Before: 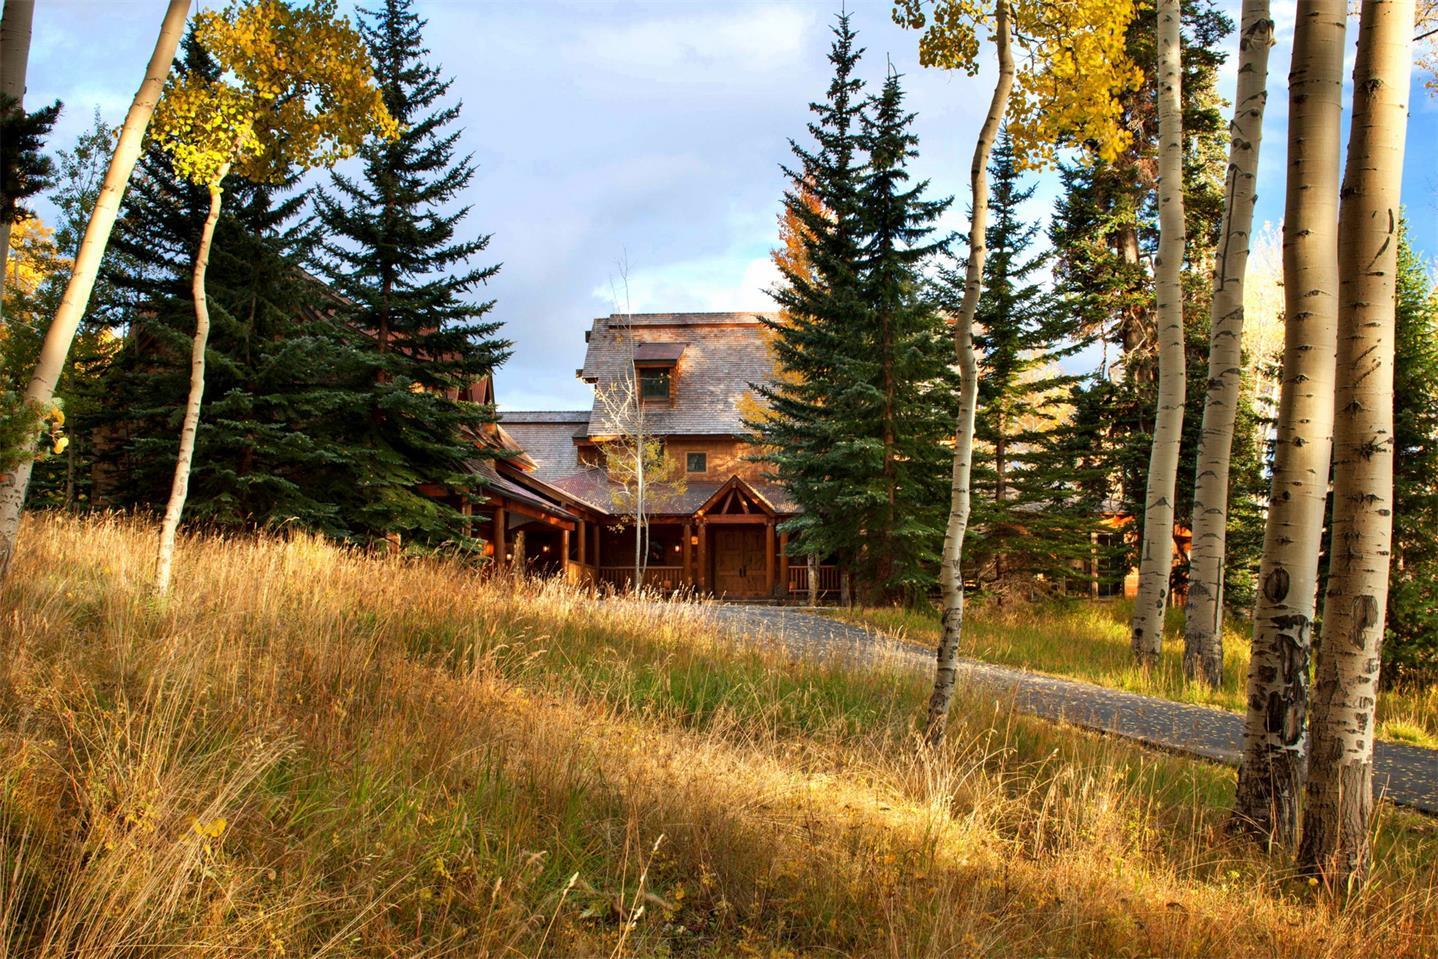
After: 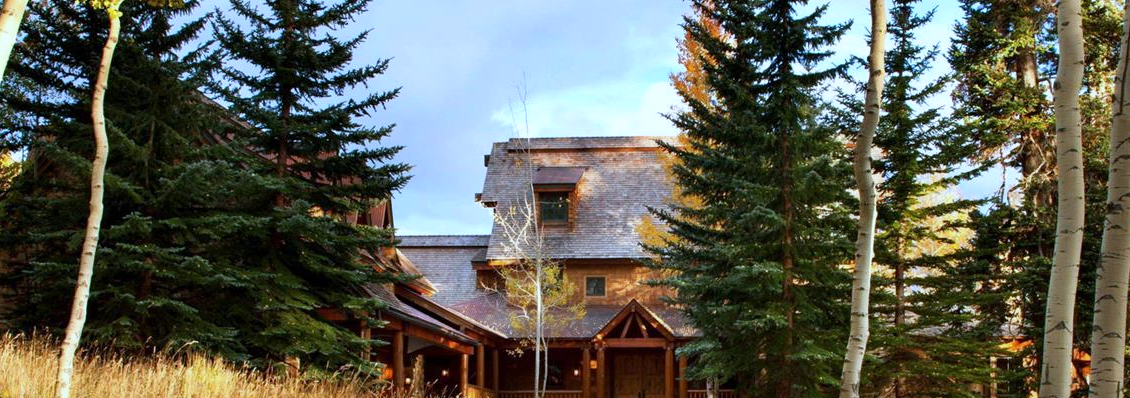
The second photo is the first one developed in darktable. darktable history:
white balance: red 0.926, green 1.003, blue 1.133
crop: left 7.036%, top 18.398%, right 14.379%, bottom 40.043%
